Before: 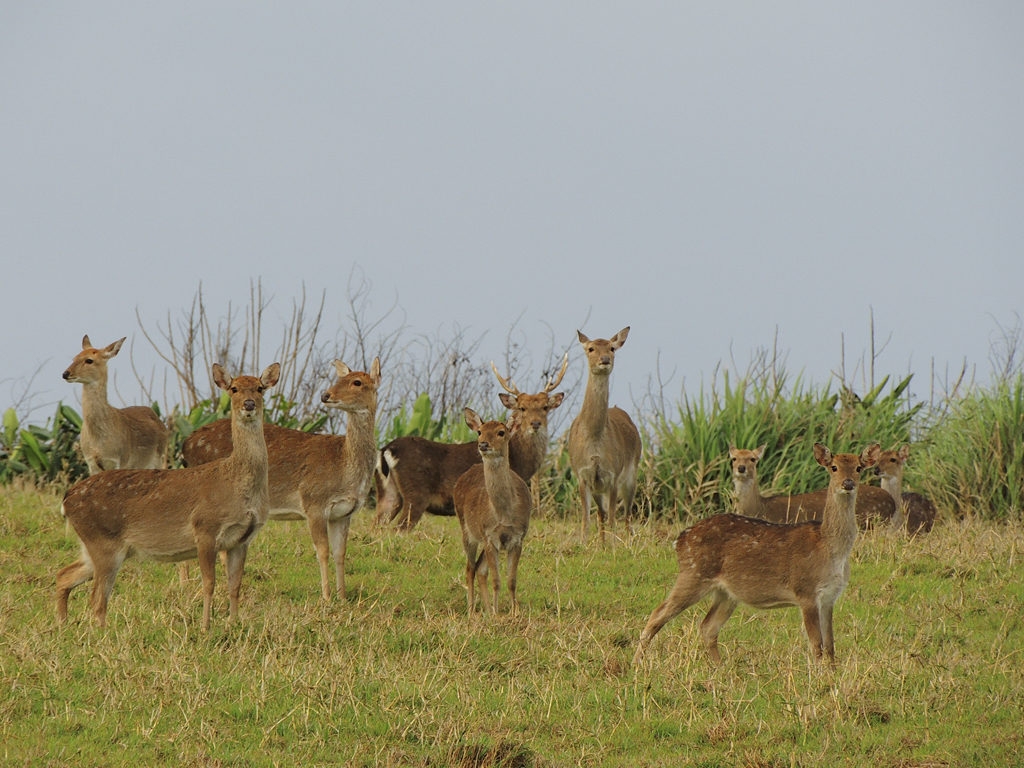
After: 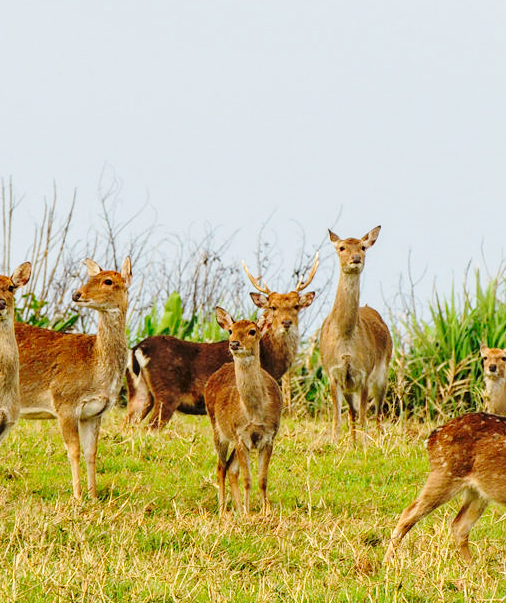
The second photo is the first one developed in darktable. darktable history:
local contrast: on, module defaults
crop and rotate: angle 0.02°, left 24.353%, top 13.219%, right 26.156%, bottom 8.224%
base curve: curves: ch0 [(0, 0) (0.036, 0.037) (0.121, 0.228) (0.46, 0.76) (0.859, 0.983) (1, 1)], preserve colors none
